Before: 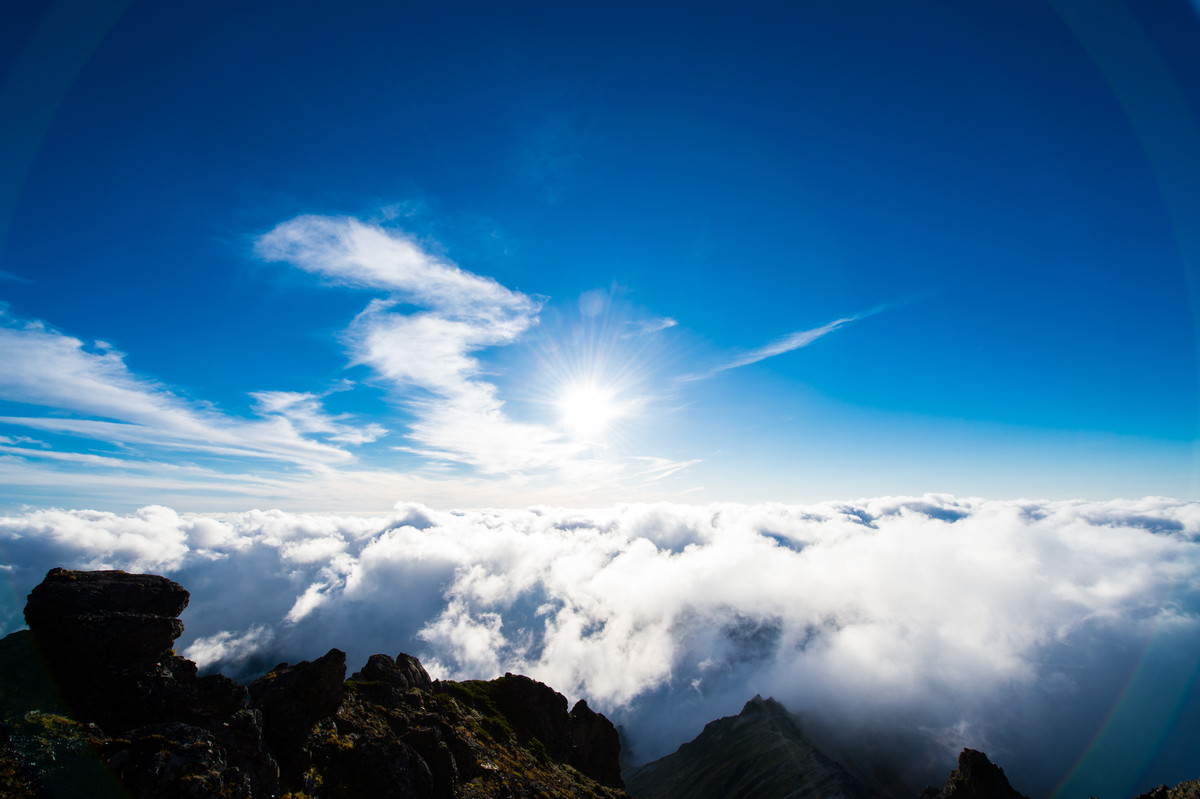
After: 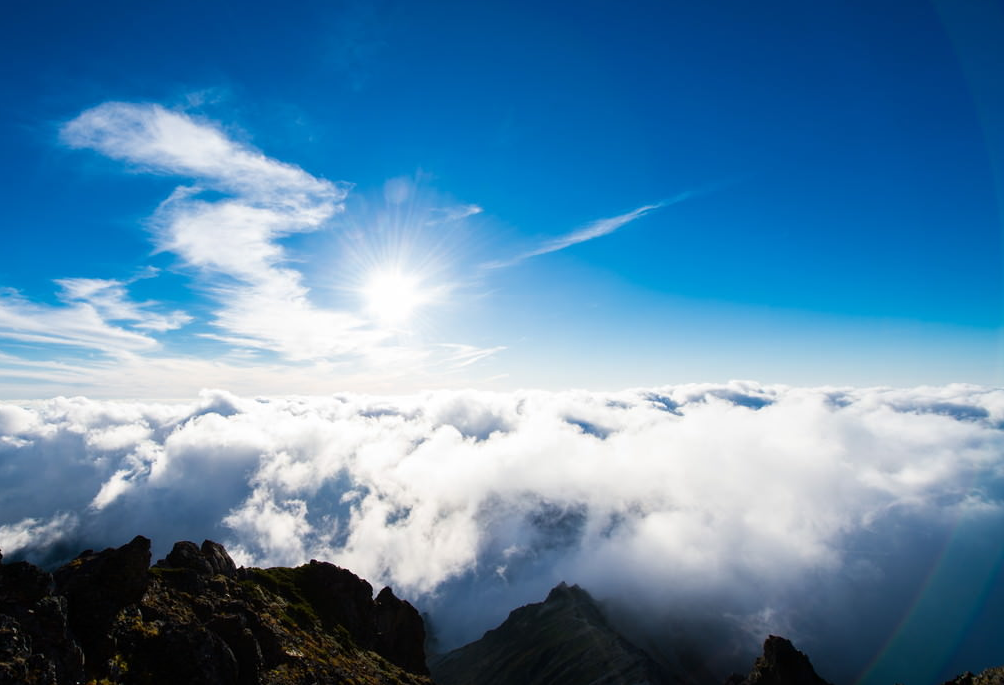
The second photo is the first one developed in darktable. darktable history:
crop: left 16.3%, top 14.22%
